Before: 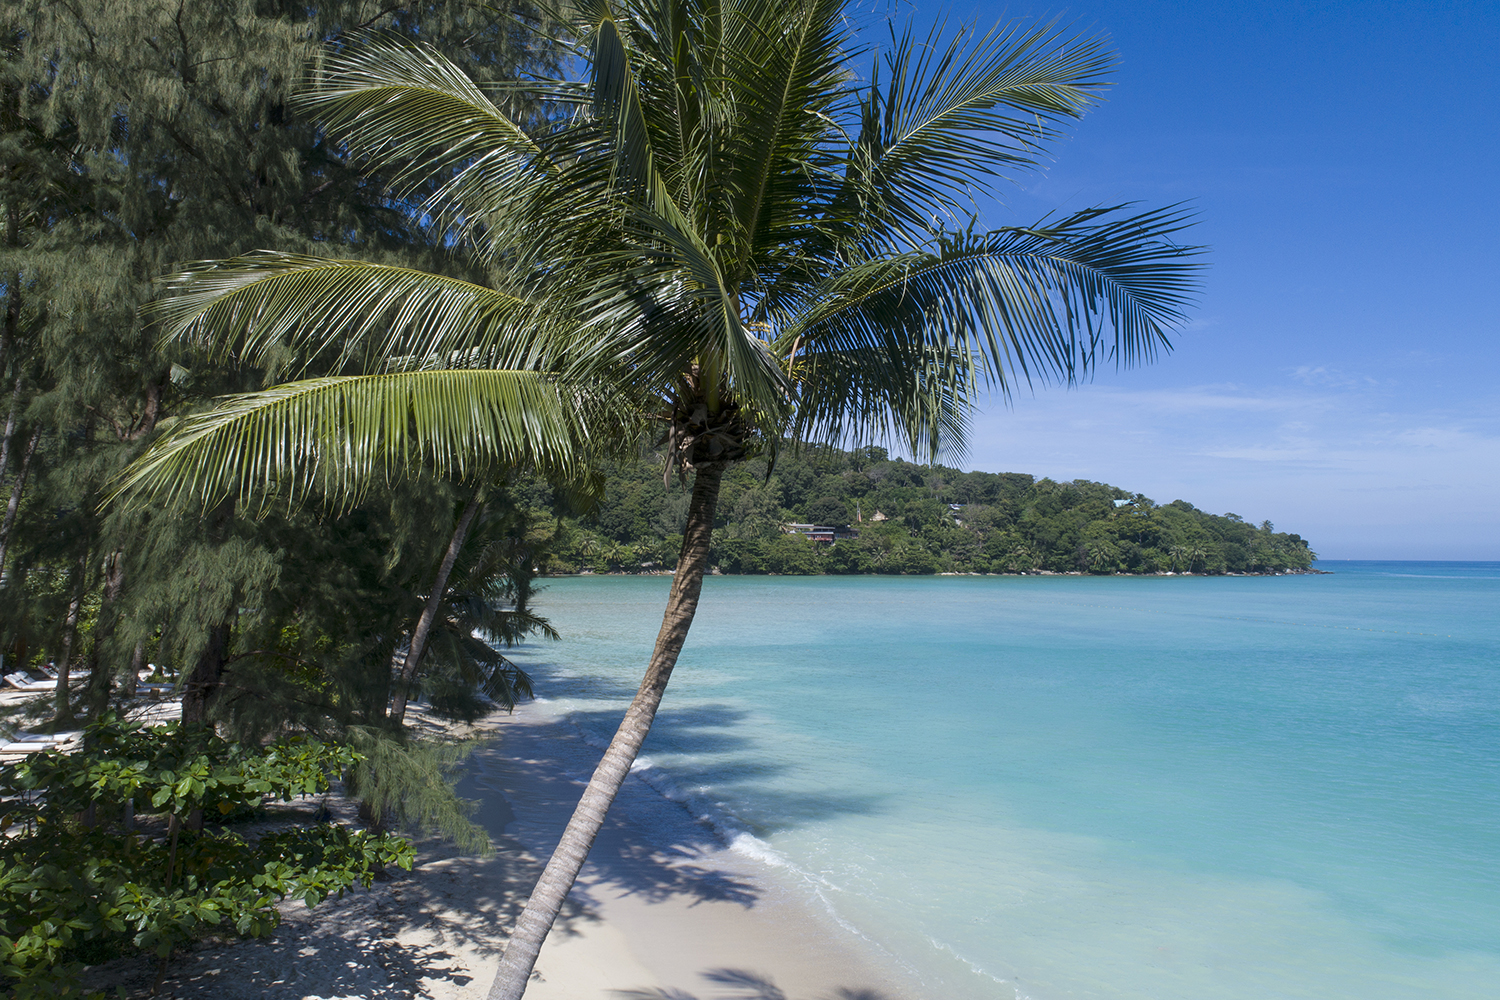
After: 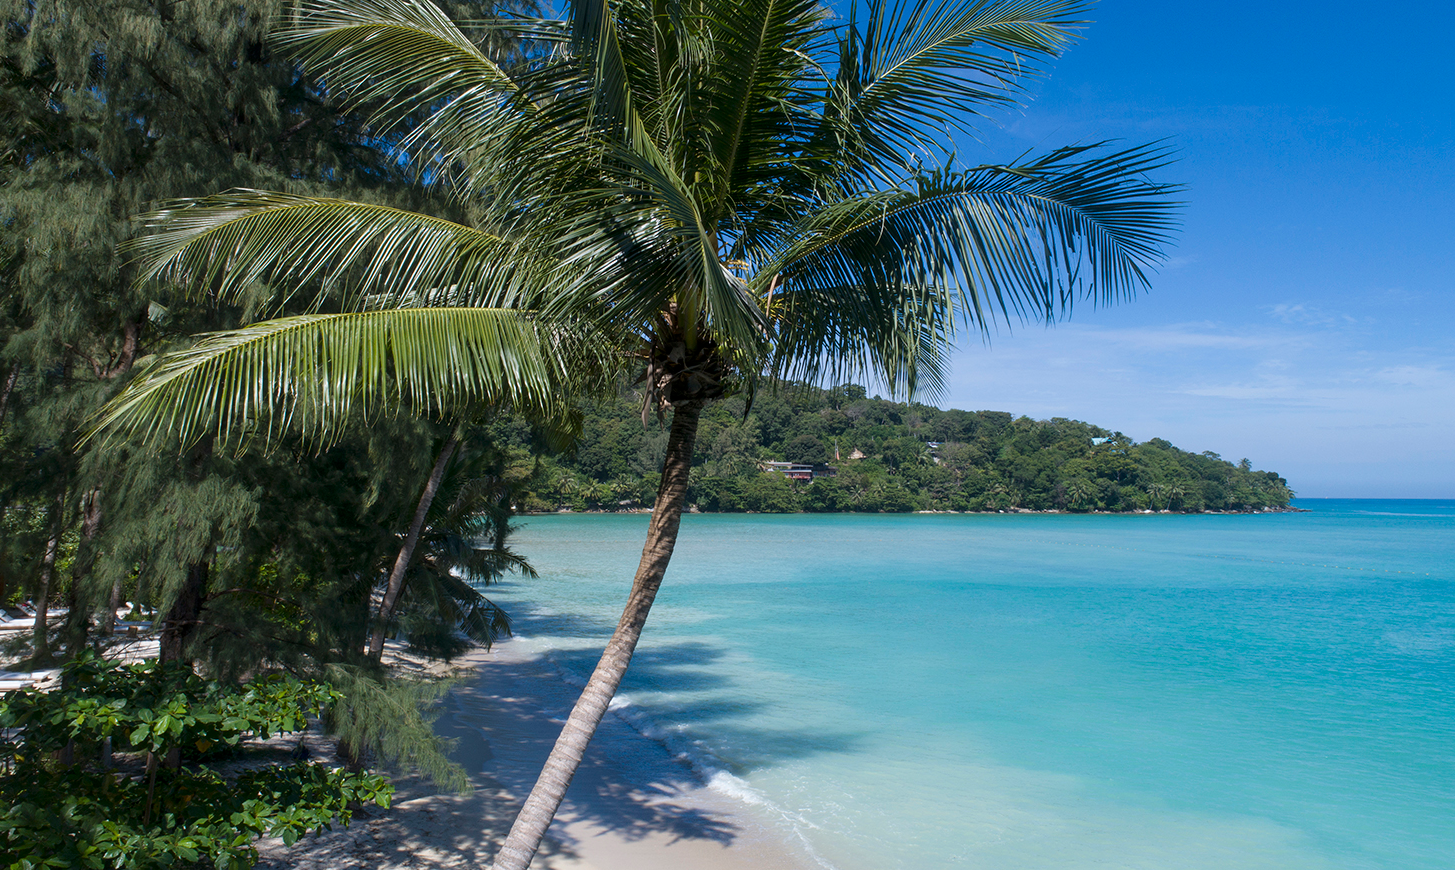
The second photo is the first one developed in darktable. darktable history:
crop: left 1.476%, top 6.201%, right 1.481%, bottom 6.719%
